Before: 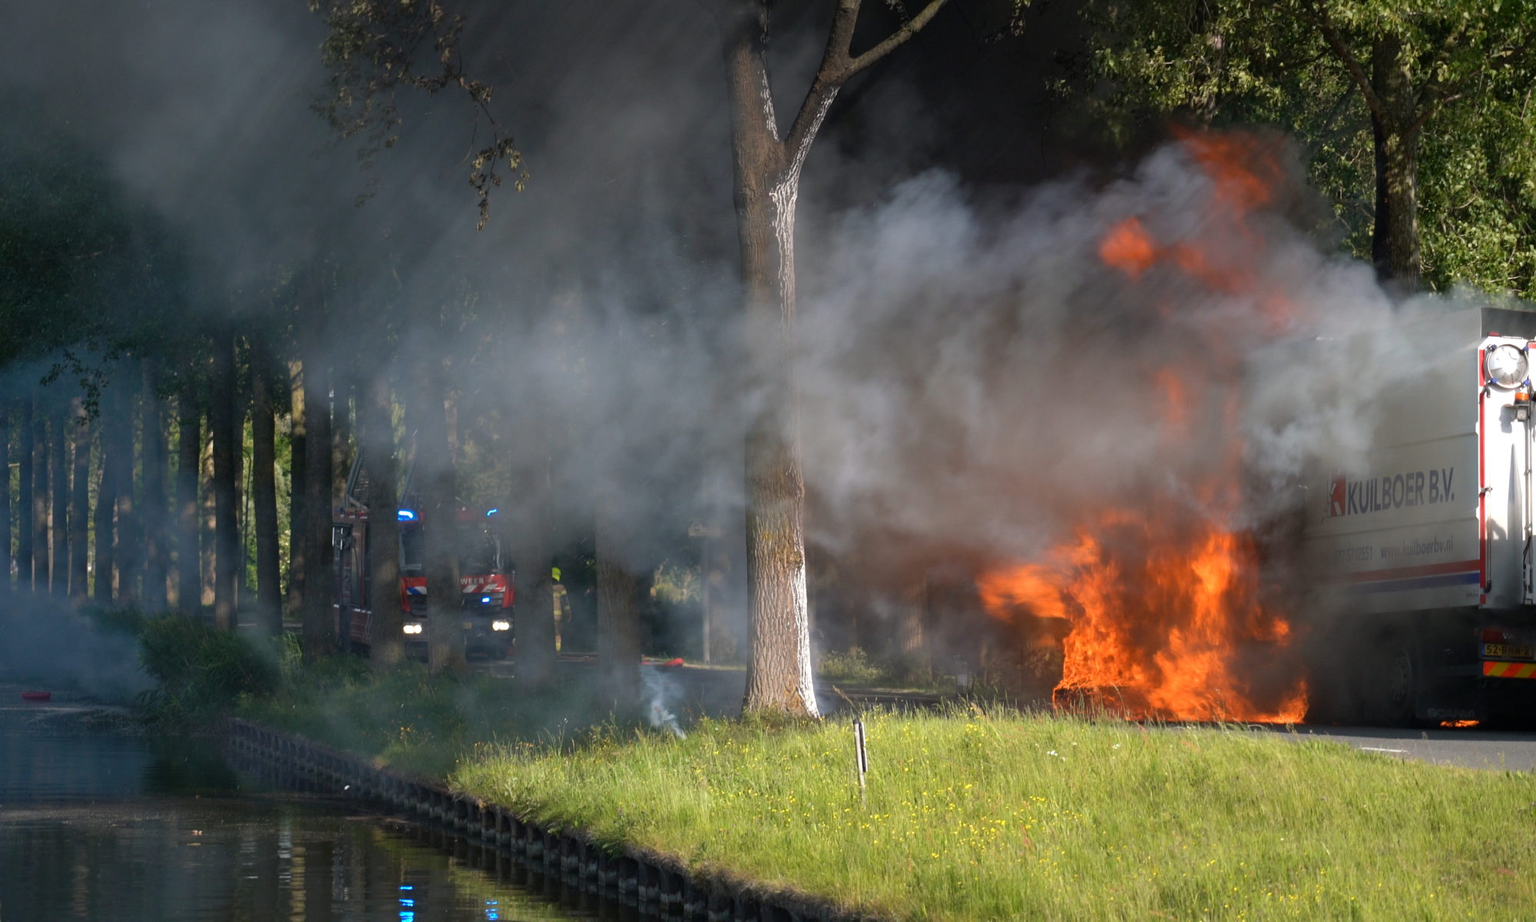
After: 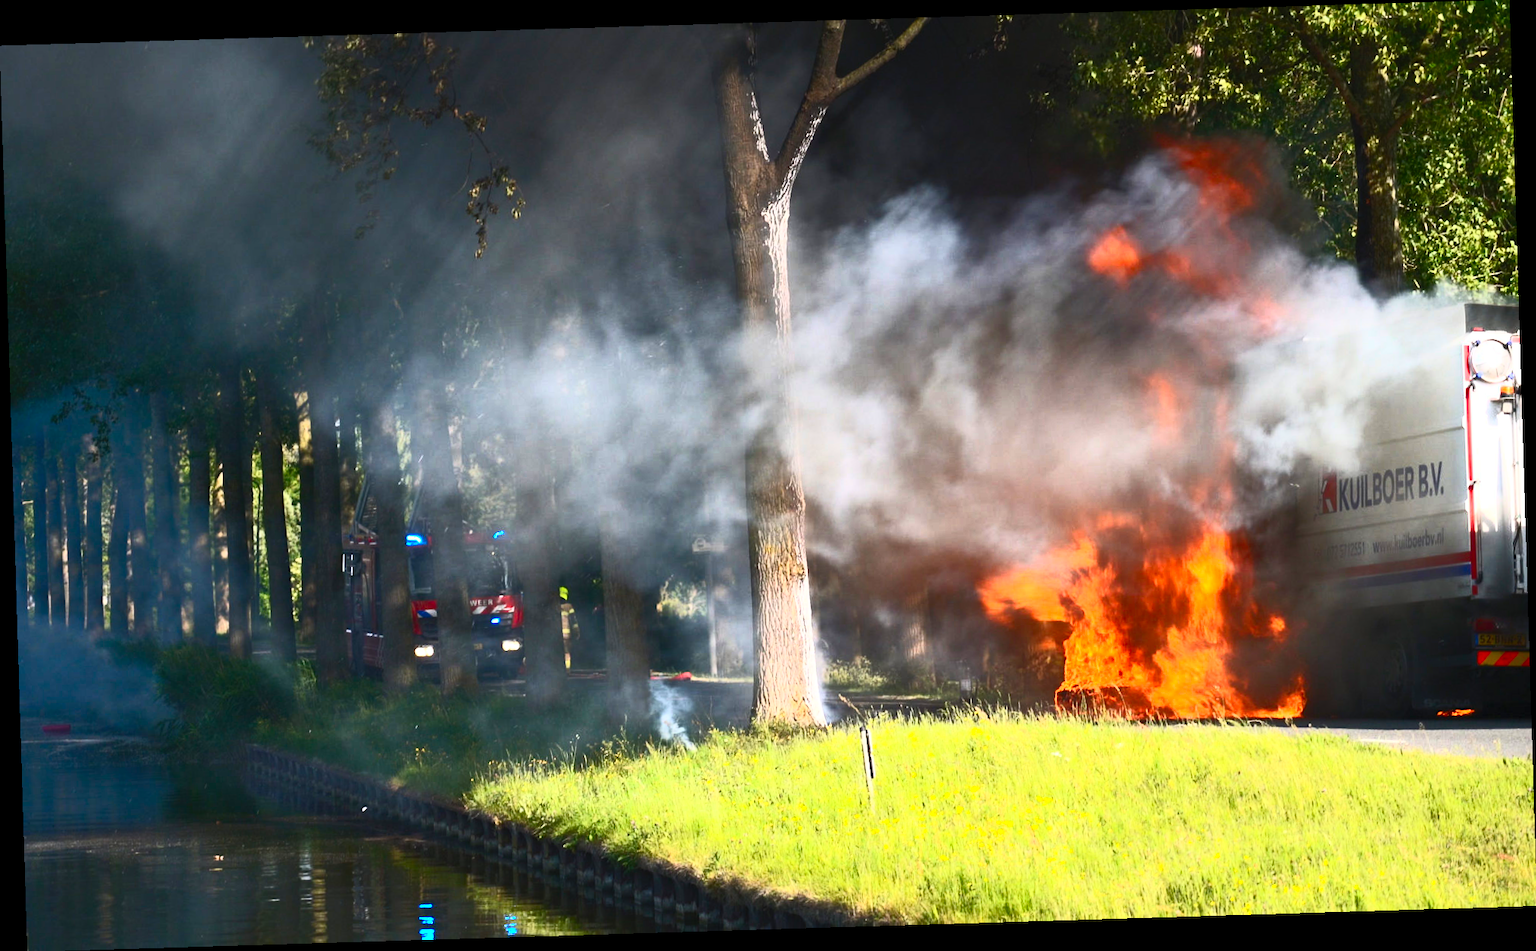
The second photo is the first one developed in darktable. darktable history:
rotate and perspective: rotation -1.75°, automatic cropping off
contrast brightness saturation: contrast 0.83, brightness 0.59, saturation 0.59
